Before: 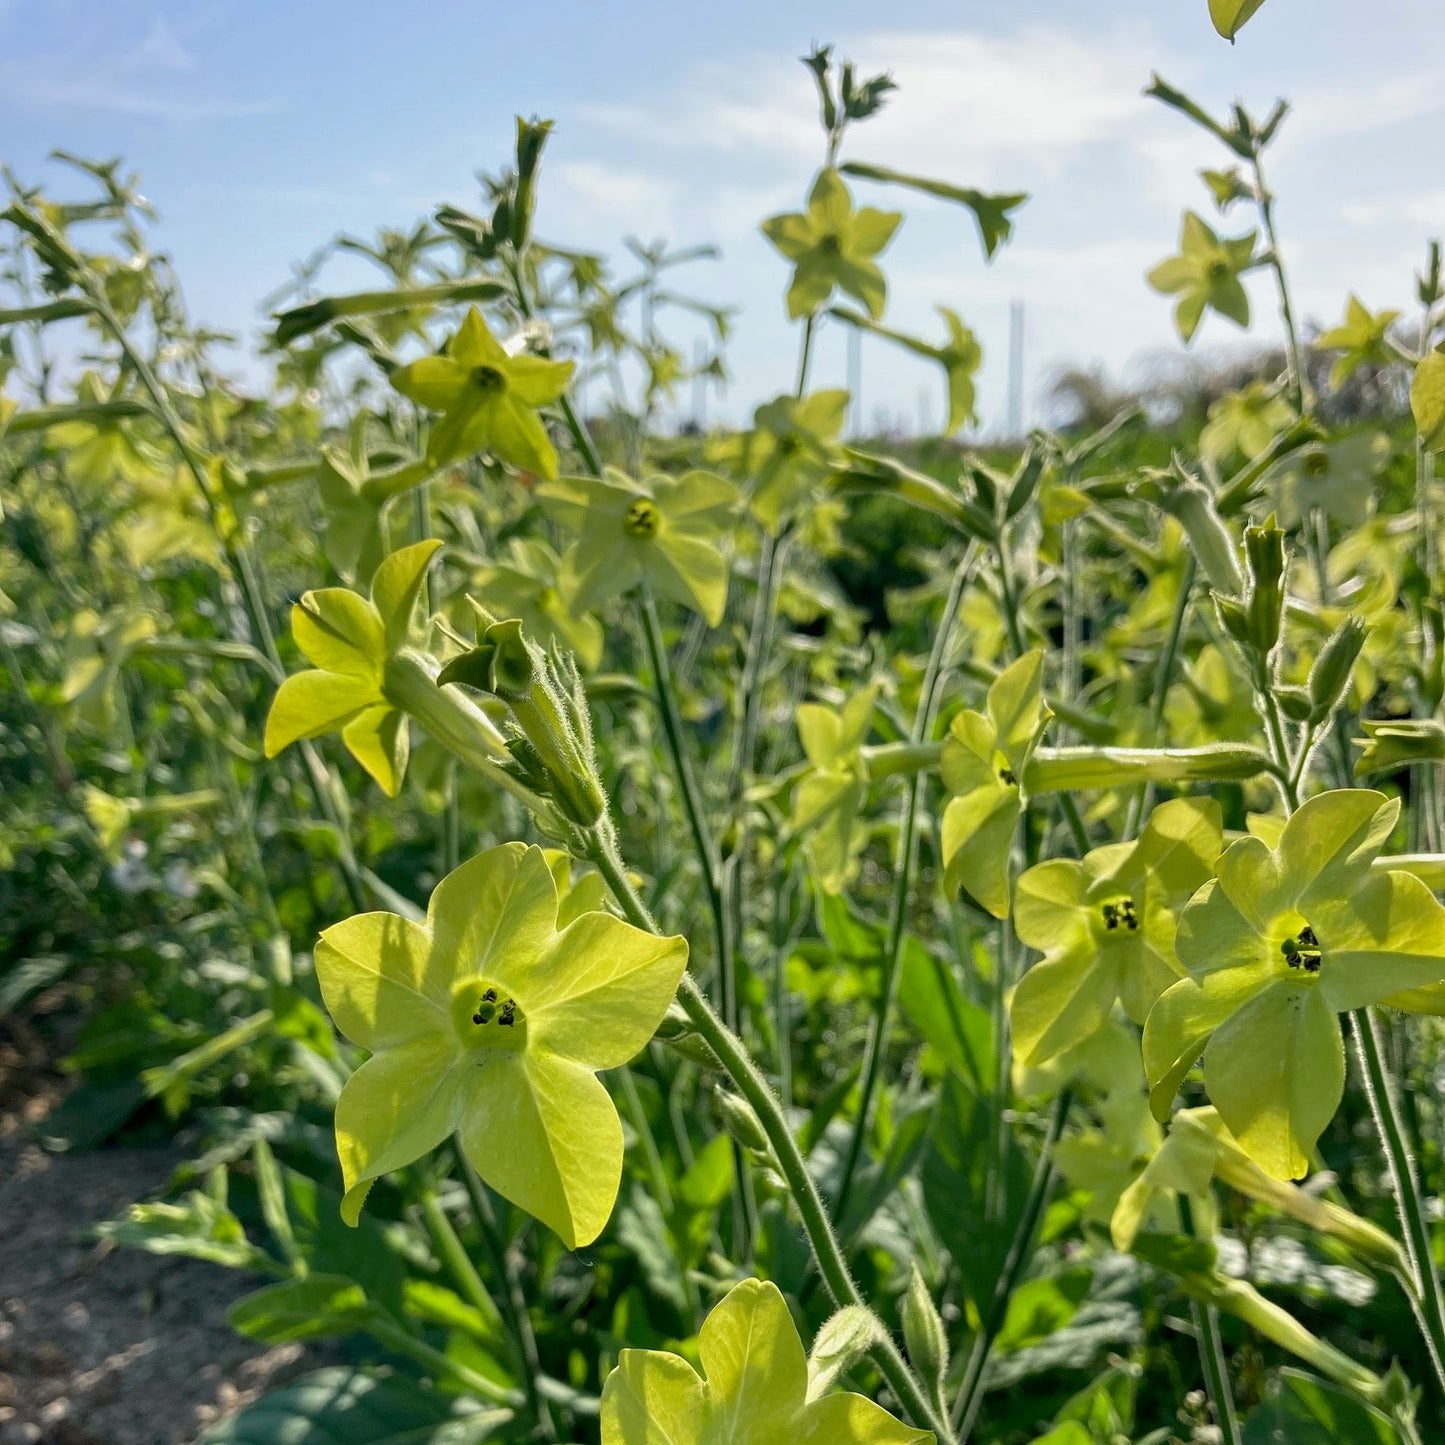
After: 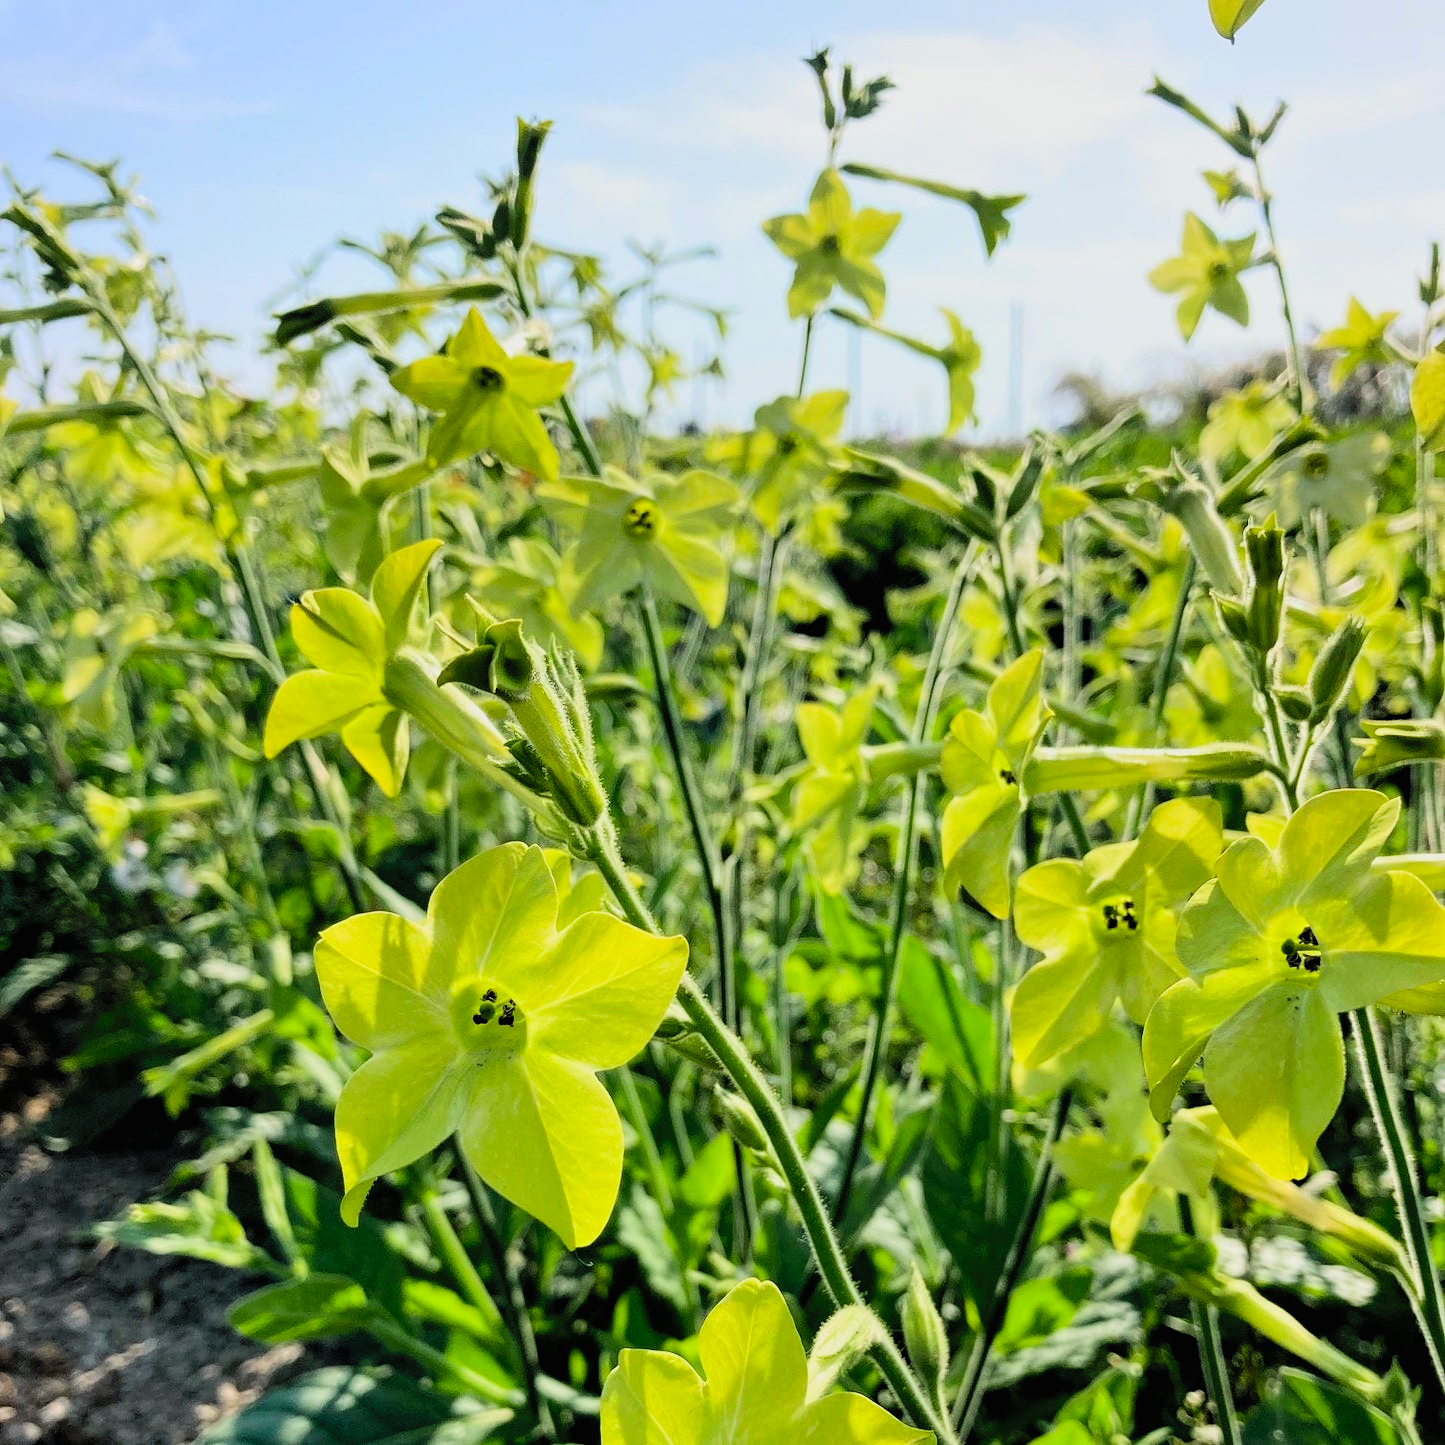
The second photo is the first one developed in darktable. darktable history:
filmic rgb: black relative exposure -4.27 EV, white relative exposure 4.56 EV, hardness 2.38, contrast 1.053, iterations of high-quality reconstruction 0
contrast brightness saturation: contrast 0.242, brightness 0.265, saturation 0.377
